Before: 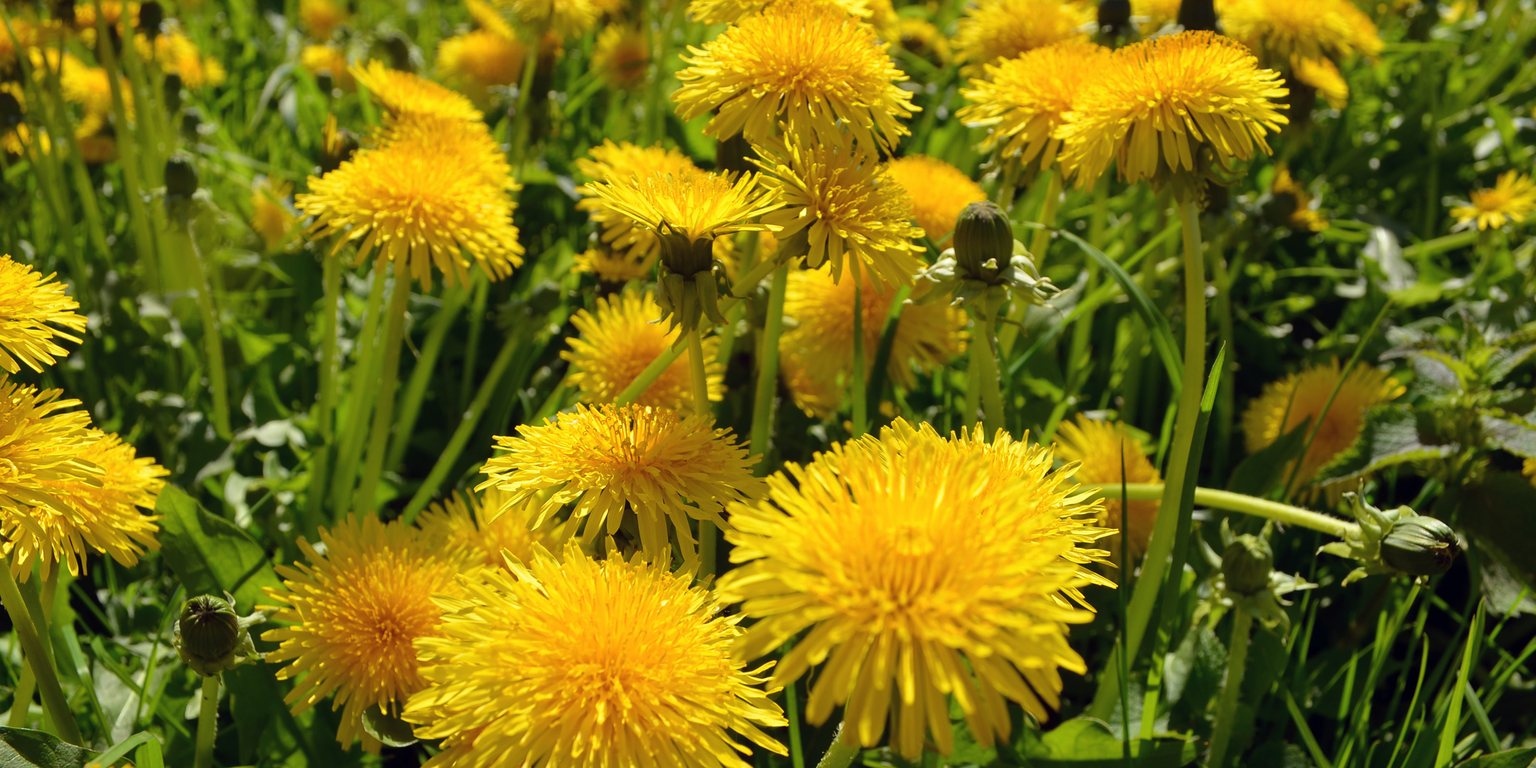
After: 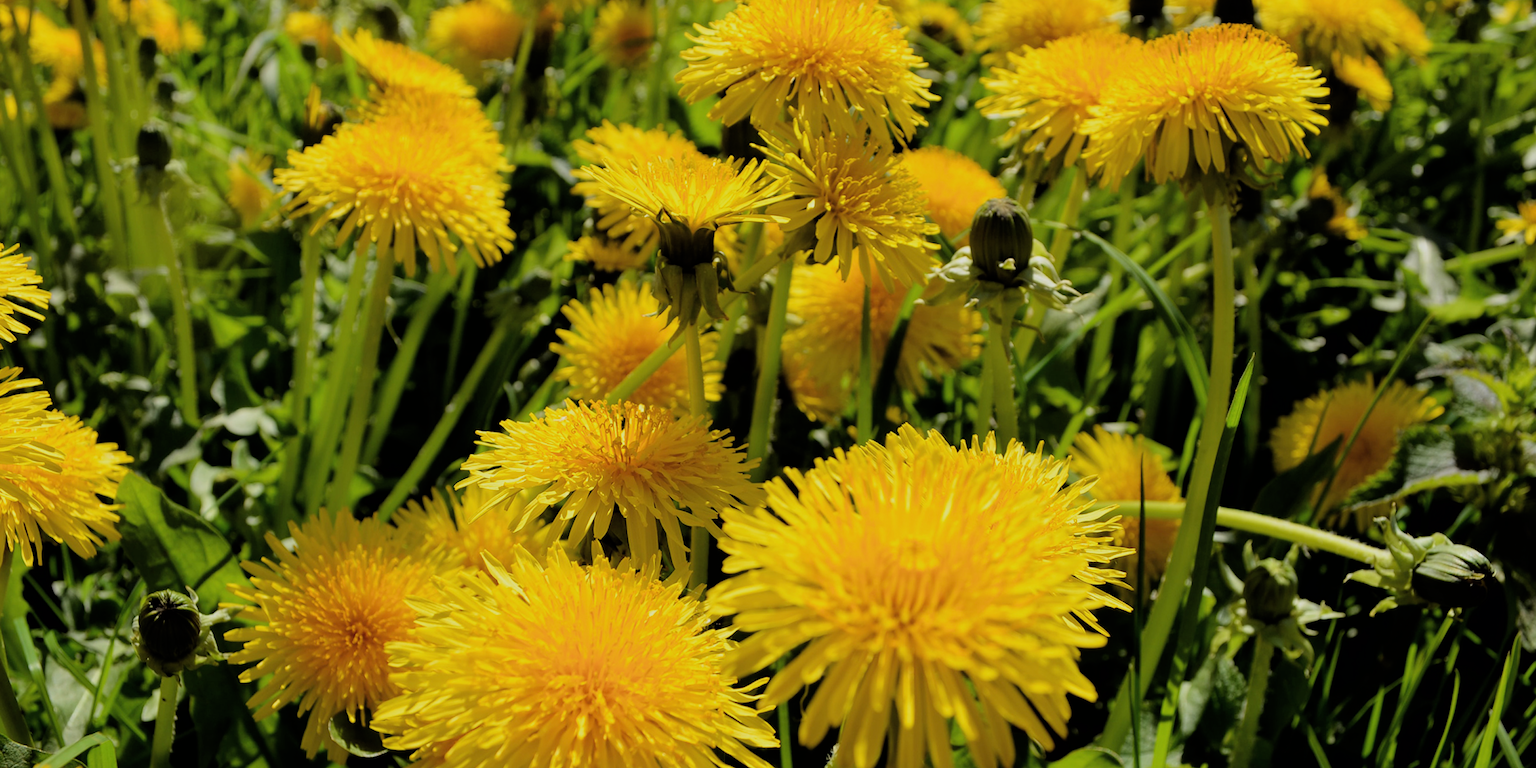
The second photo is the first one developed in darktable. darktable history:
filmic rgb: black relative exposure -5 EV, hardness 2.88, contrast 1.1
crop and rotate: angle -1.69°
